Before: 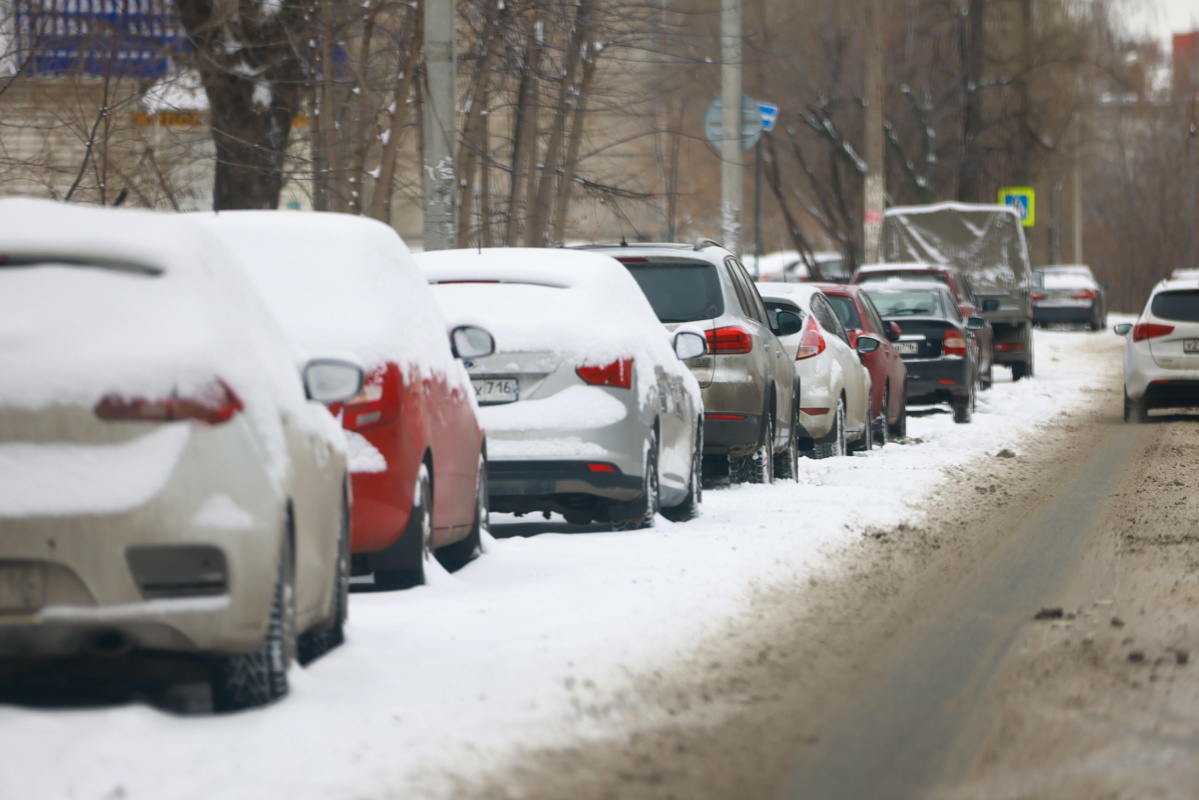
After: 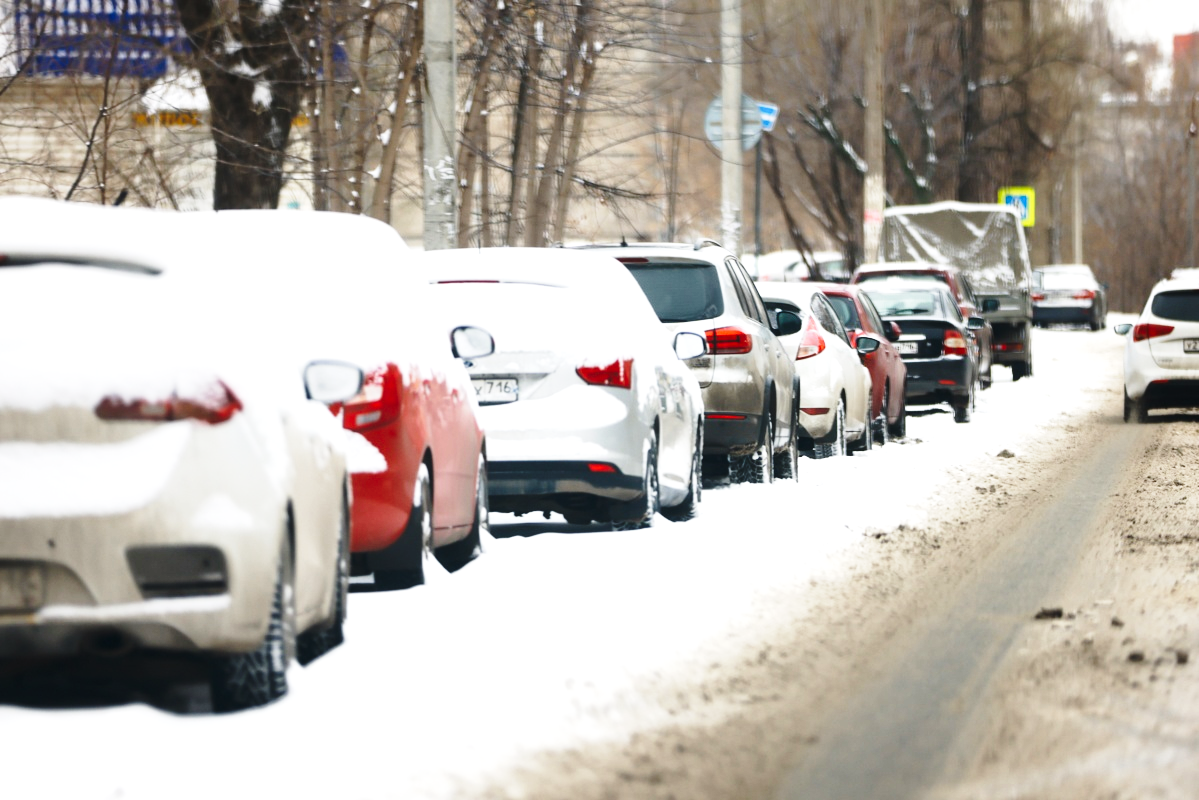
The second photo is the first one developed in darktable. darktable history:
base curve: curves: ch0 [(0, 0) (0.028, 0.03) (0.121, 0.232) (0.46, 0.748) (0.859, 0.968) (1, 1)], preserve colors none
tone equalizer: -8 EV -0.75 EV, -7 EV -0.7 EV, -6 EV -0.6 EV, -5 EV -0.4 EV, -3 EV 0.4 EV, -2 EV 0.6 EV, -1 EV 0.7 EV, +0 EV 0.75 EV, edges refinement/feathering 500, mask exposure compensation -1.57 EV, preserve details no
